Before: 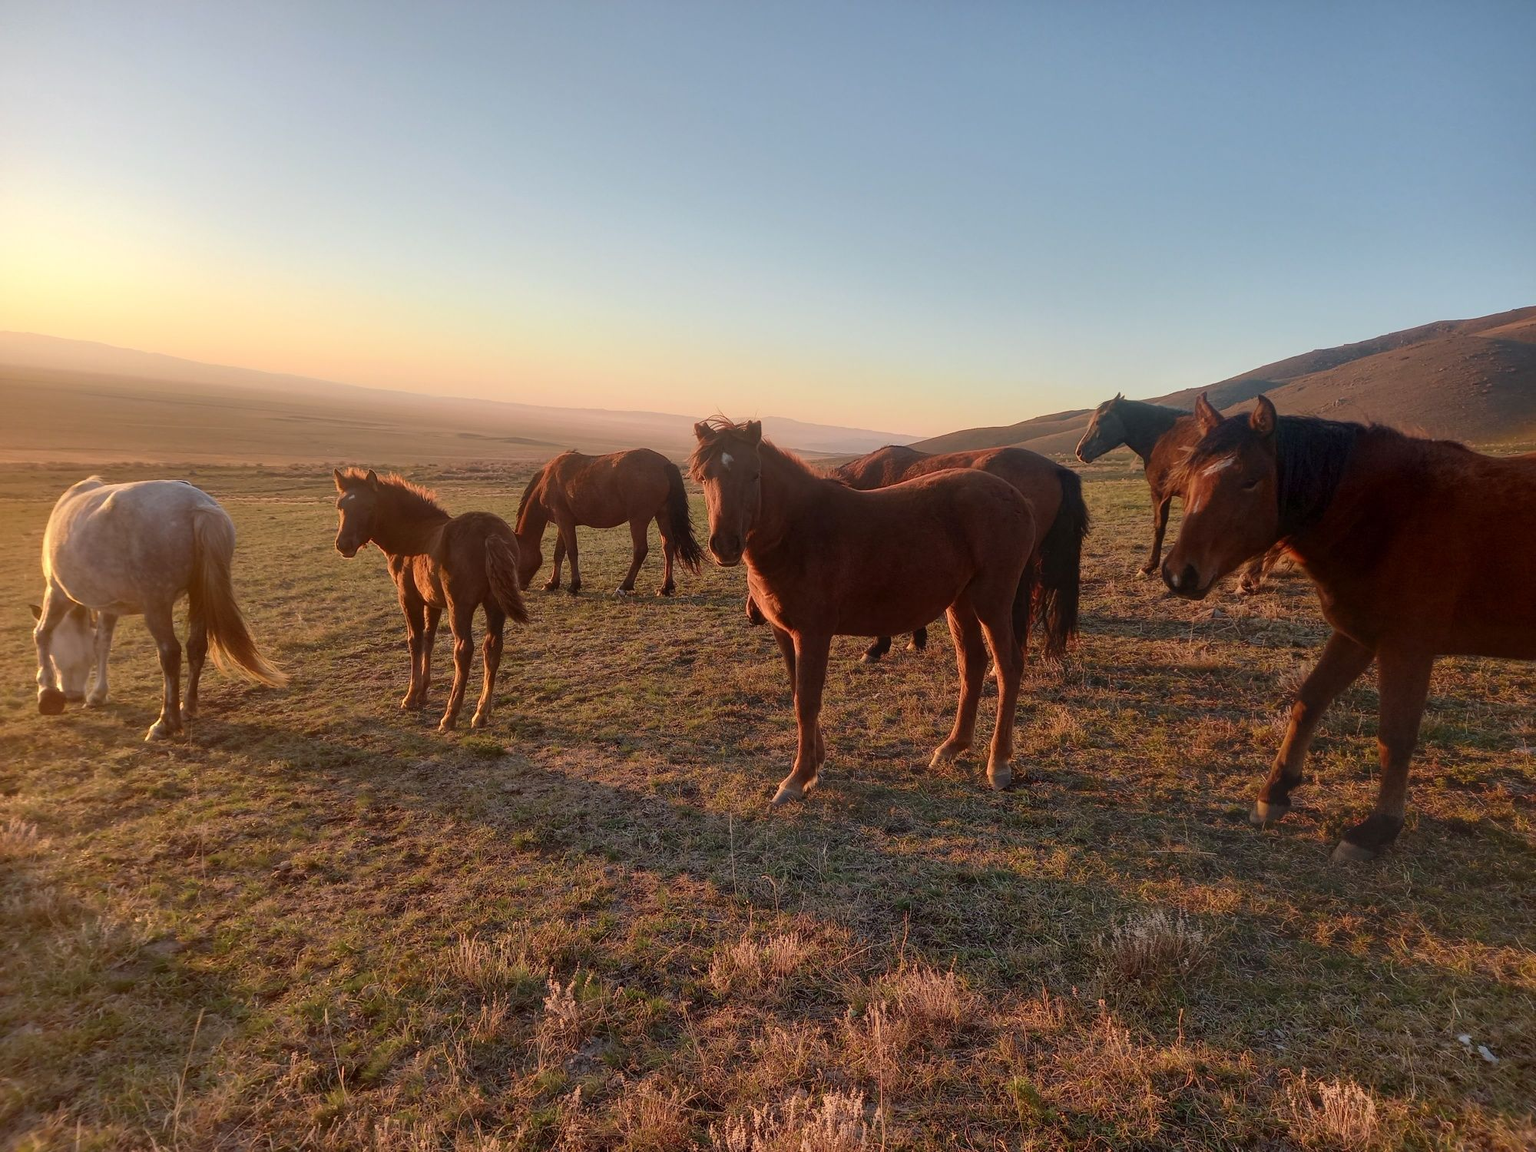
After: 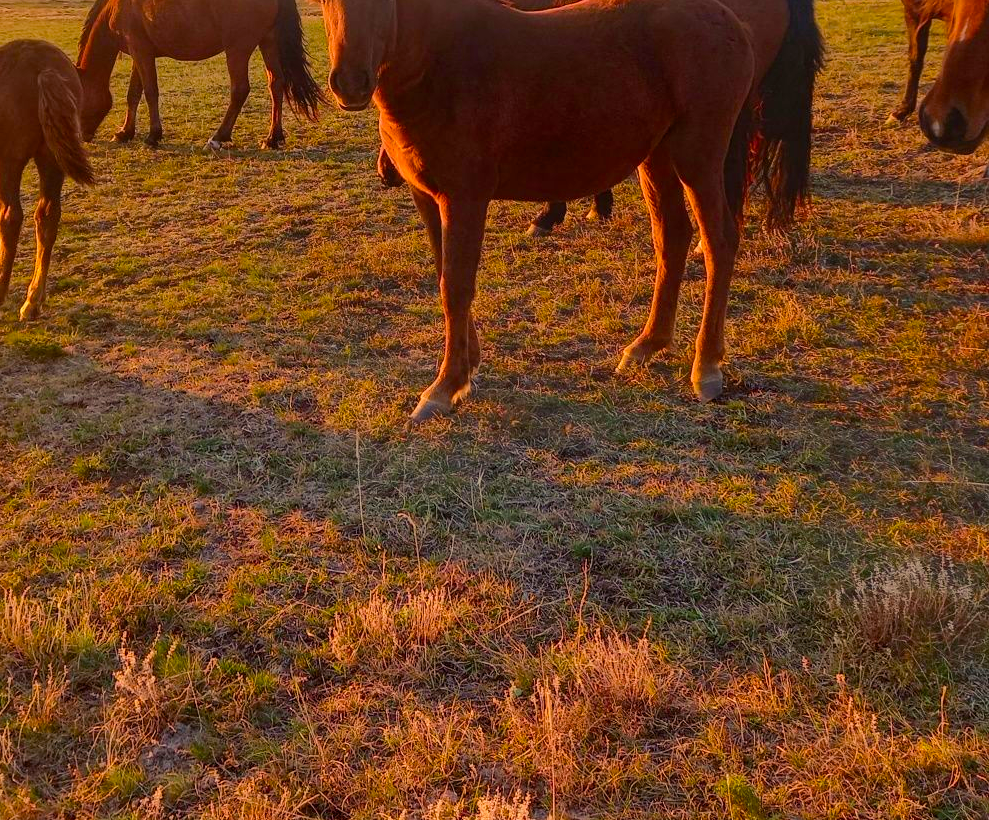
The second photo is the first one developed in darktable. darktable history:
color balance rgb: shadows lift › chroma 1.842%, shadows lift › hue 264.12°, highlights gain › luminance 5.92%, highlights gain › chroma 1.2%, highlights gain › hue 87.84°, perceptual saturation grading › global saturation 30.153%, perceptual brilliance grading › mid-tones 9.796%, perceptual brilliance grading › shadows 15.139%, global vibrance 19.742%
color correction: highlights b* 0.008, saturation 1.14
crop: left 29.749%, top 41.838%, right 20.79%, bottom 3.493%
